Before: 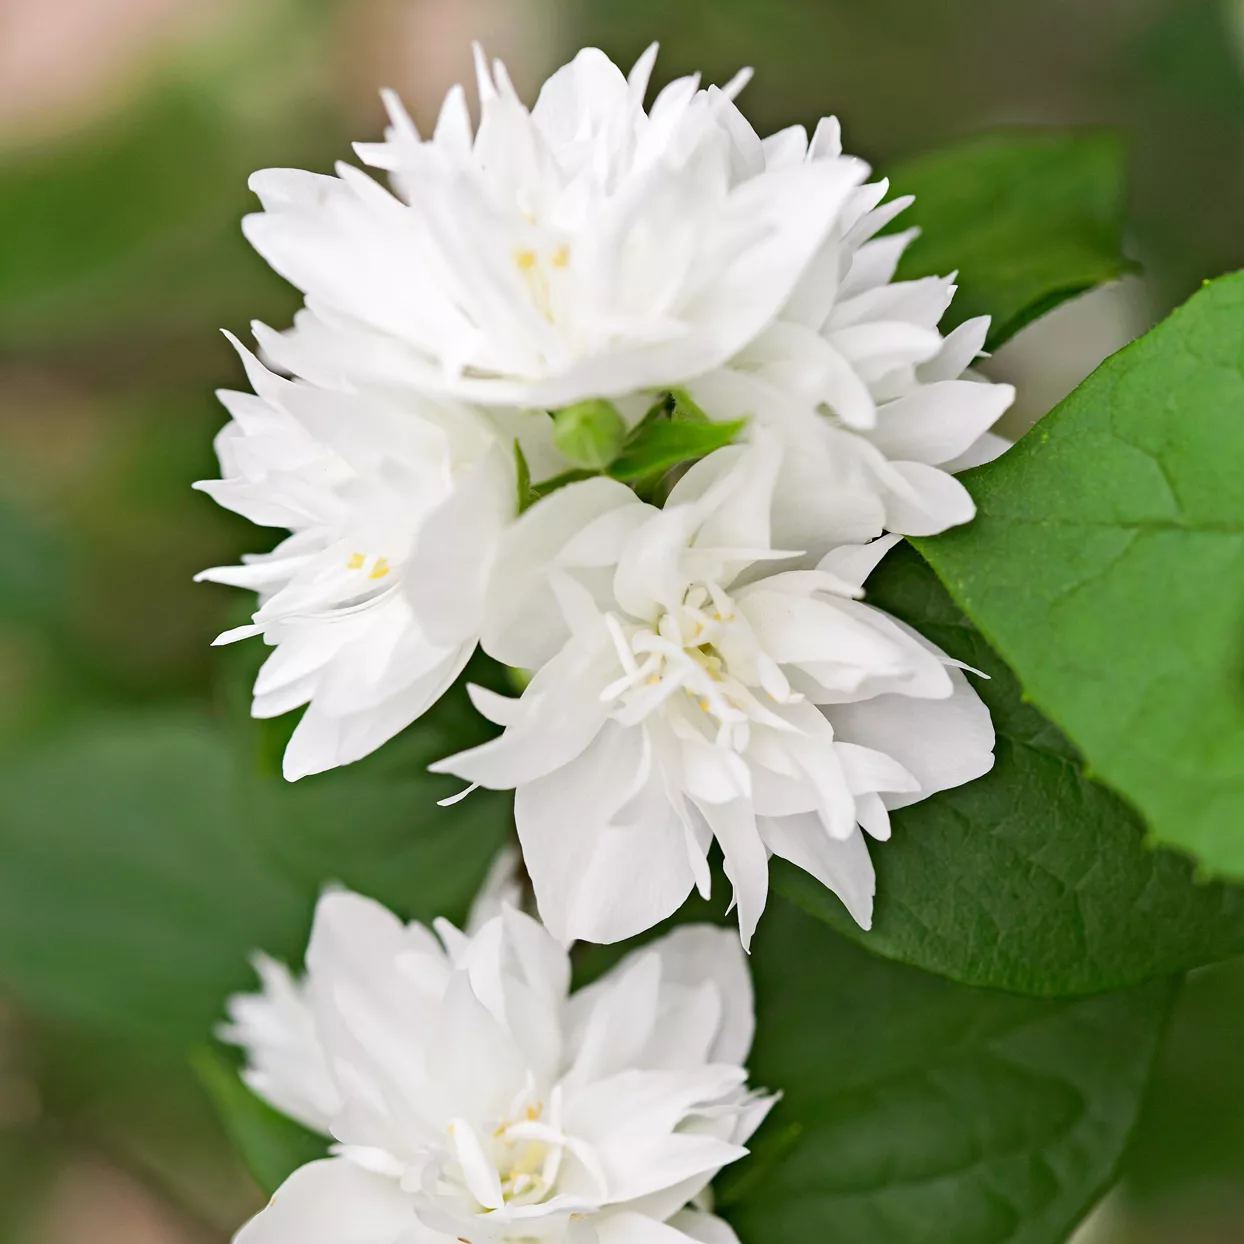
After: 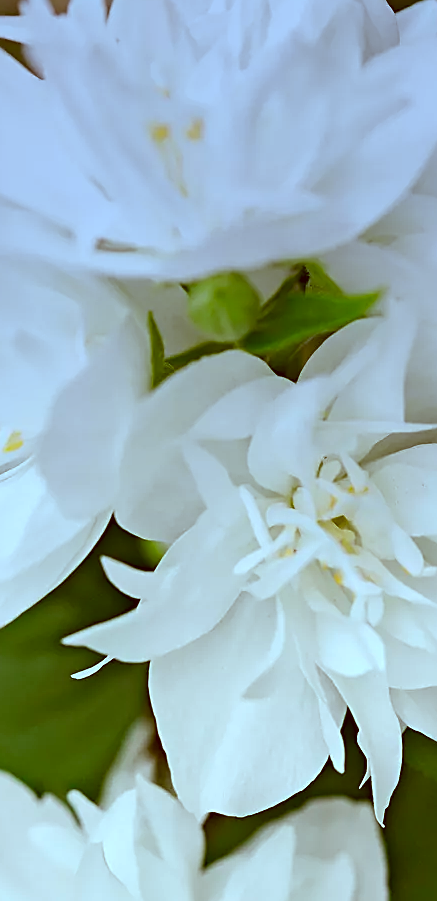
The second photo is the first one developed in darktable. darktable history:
crop and rotate: left 29.476%, top 10.214%, right 35.32%, bottom 17.333%
sharpen: on, module defaults
local contrast: mode bilateral grid, contrast 20, coarseness 50, detail 130%, midtone range 0.2
white balance: red 1, blue 1
graduated density: hue 238.83°, saturation 50%
haze removal: compatibility mode true, adaptive false
color correction: highlights a* -14.62, highlights b* -16.22, shadows a* 10.12, shadows b* 29.4
